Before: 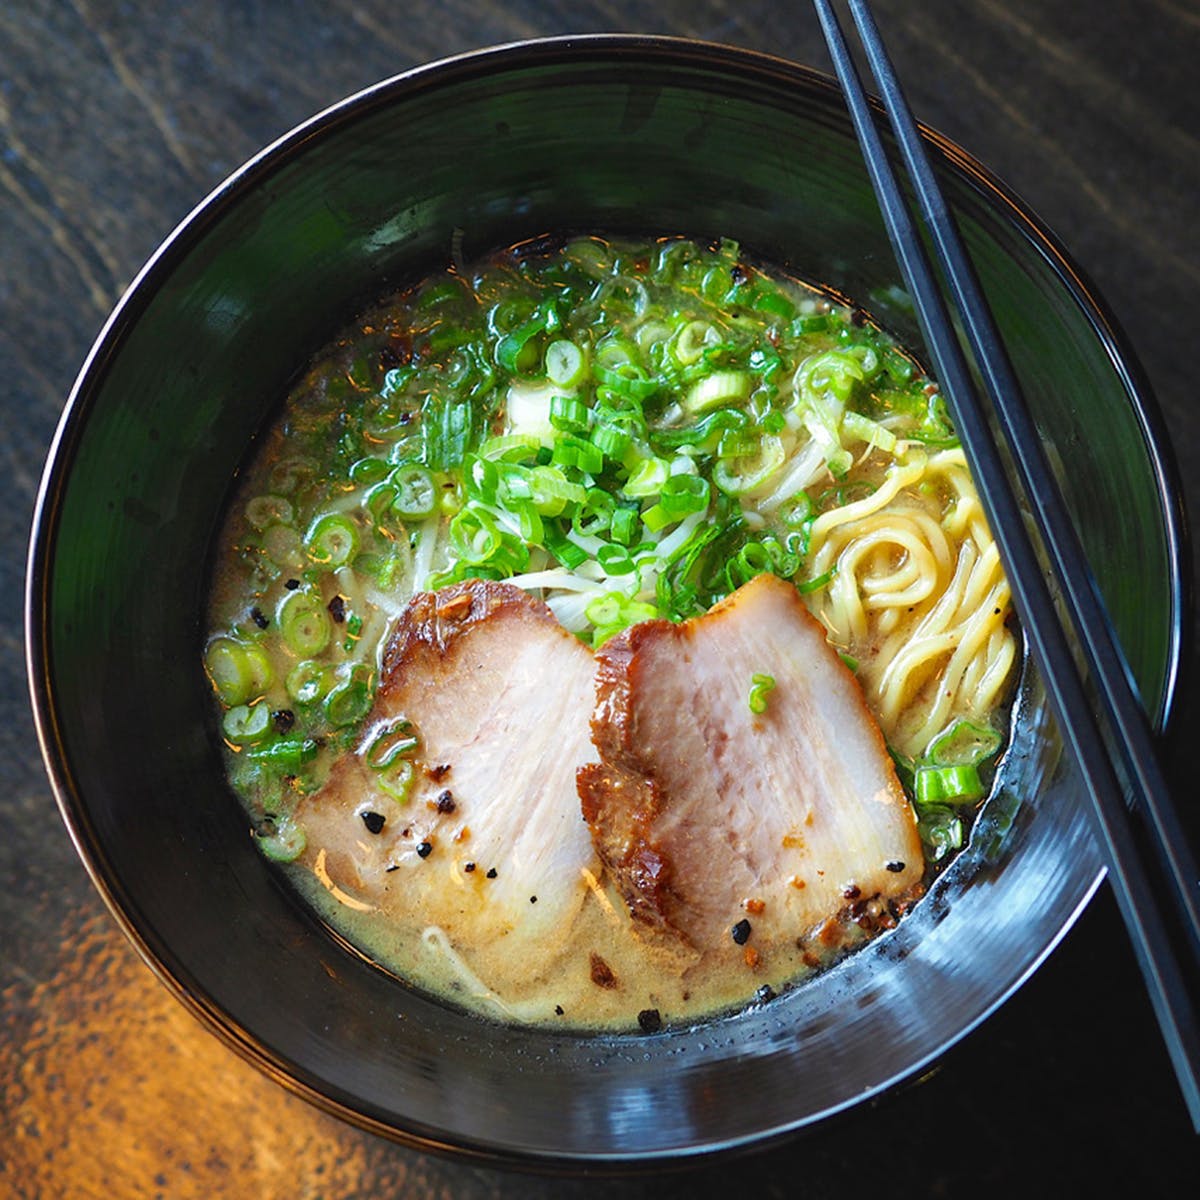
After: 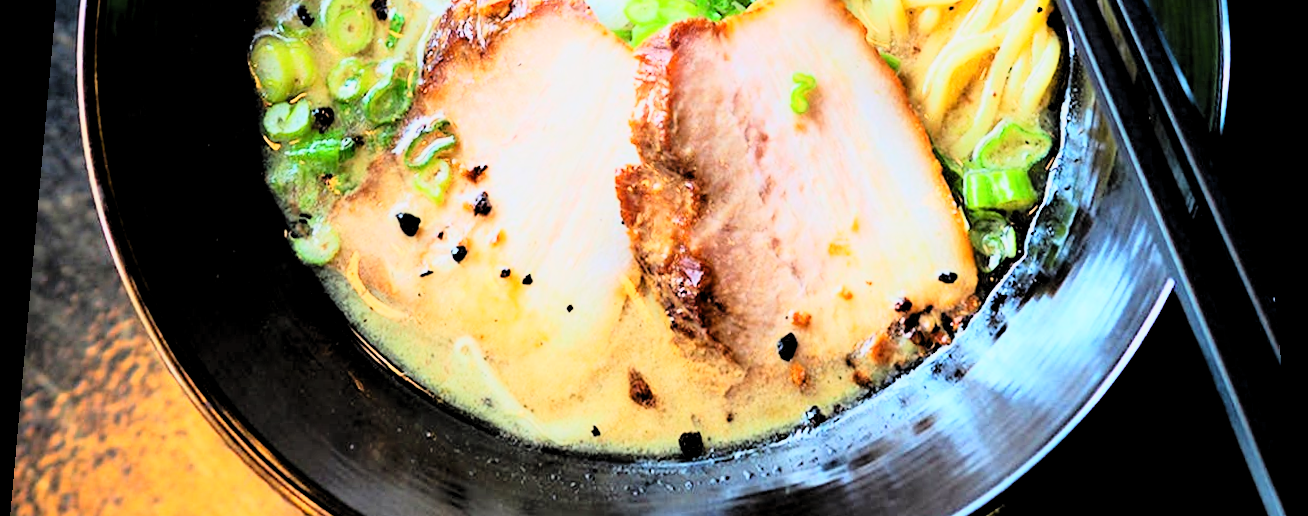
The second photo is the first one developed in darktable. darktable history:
rgb curve: curves: ch0 [(0, 0) (0.21, 0.15) (0.24, 0.21) (0.5, 0.75) (0.75, 0.96) (0.89, 0.99) (1, 1)]; ch1 [(0, 0.02) (0.21, 0.13) (0.25, 0.2) (0.5, 0.67) (0.75, 0.9) (0.89, 0.97) (1, 1)]; ch2 [(0, 0.02) (0.21, 0.13) (0.25, 0.2) (0.5, 0.67) (0.75, 0.9) (0.89, 0.97) (1, 1)], compensate middle gray true
rotate and perspective: rotation 0.128°, lens shift (vertical) -0.181, lens shift (horizontal) -0.044, shear 0.001, automatic cropping off
tone curve: curves: ch0 [(0.047, 0) (0.292, 0.352) (0.657, 0.678) (1, 0.958)], color space Lab, linked channels, preserve colors none
crop: top 45.551%, bottom 12.262%
